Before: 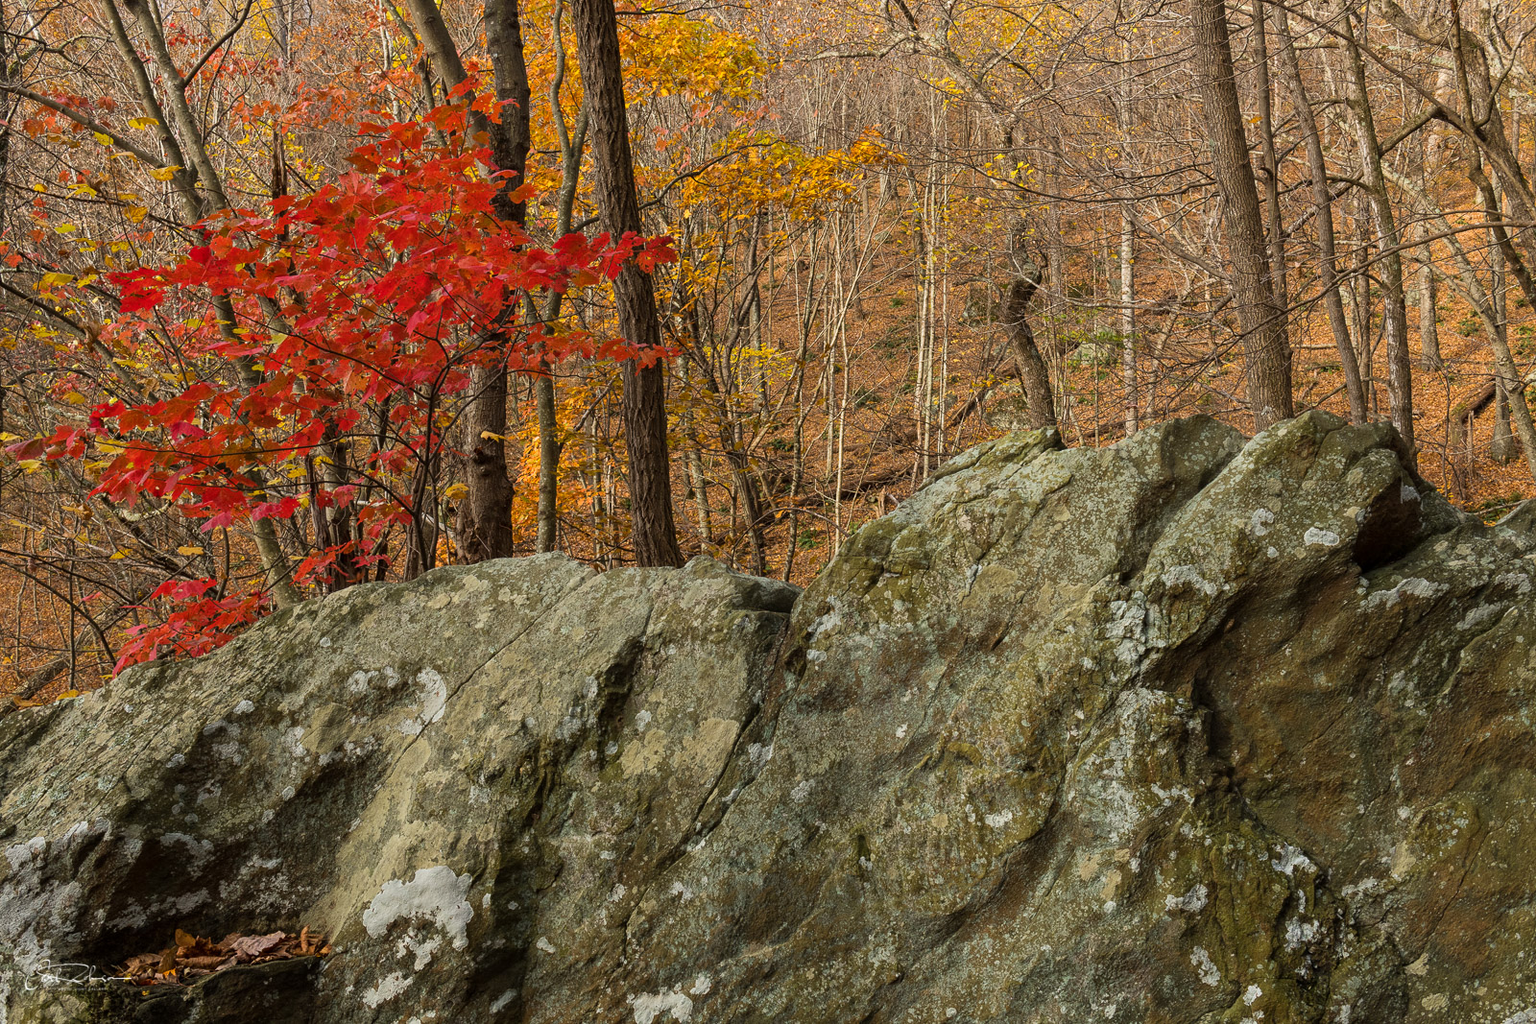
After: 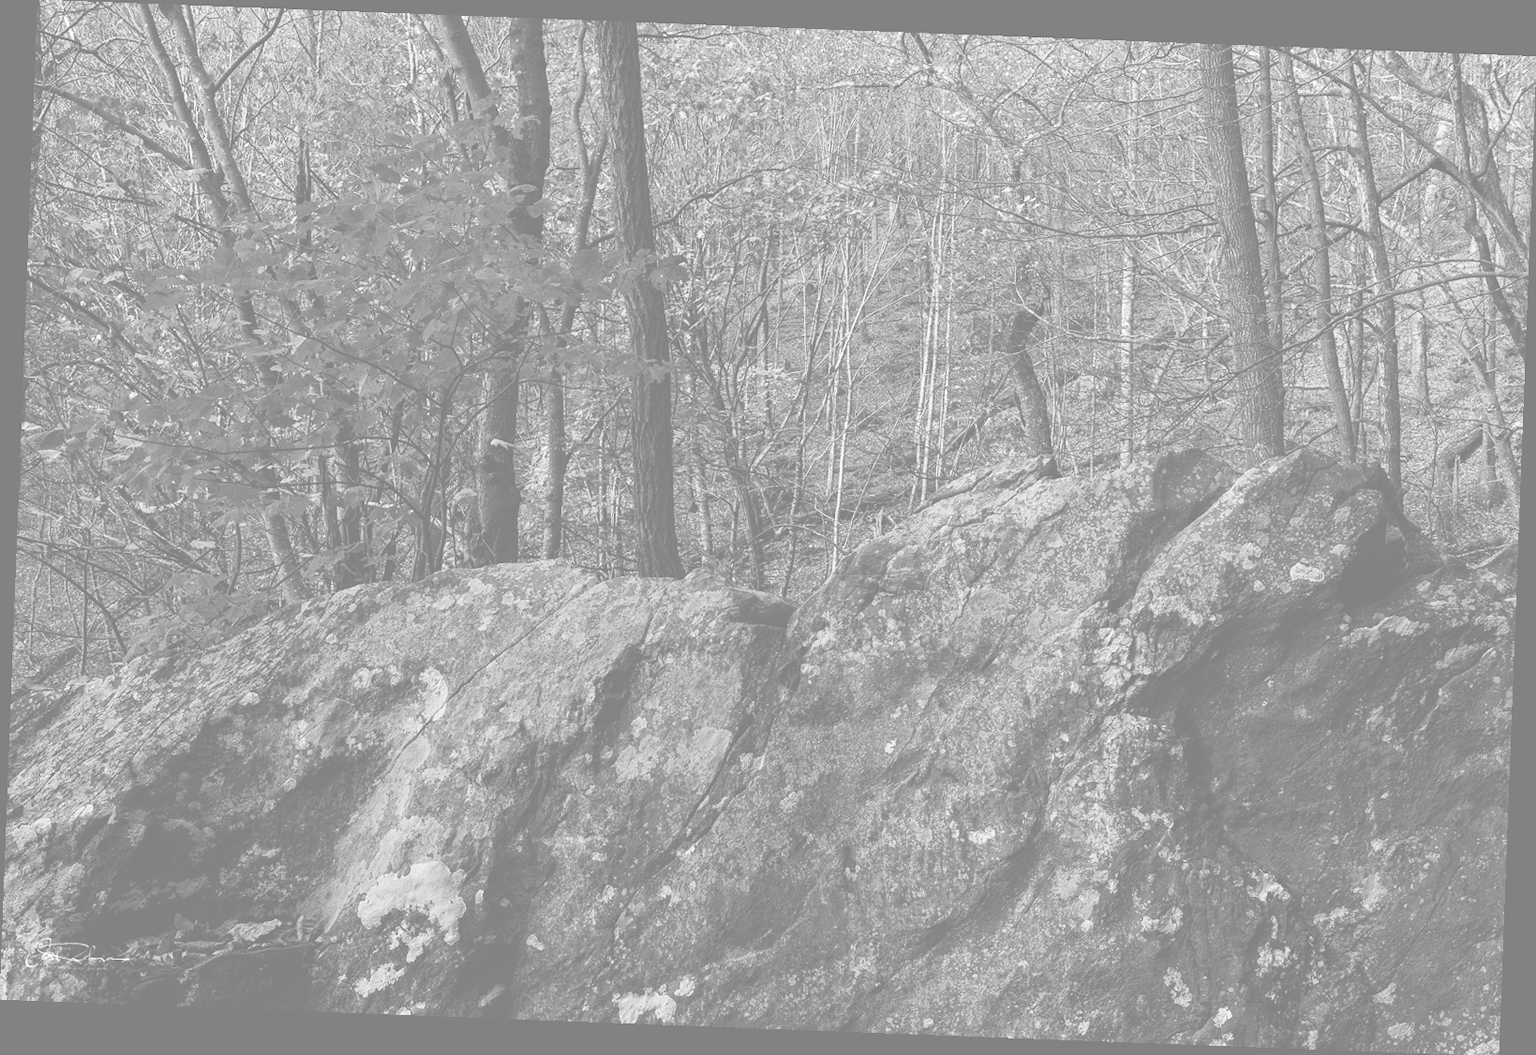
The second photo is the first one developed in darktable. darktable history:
contrast brightness saturation: contrast 0.19, brightness -0.24, saturation 0.11
colorize: hue 43.2°, saturation 40%, version 1
monochrome: a -71.75, b 75.82
rotate and perspective: rotation 2.17°, automatic cropping off
